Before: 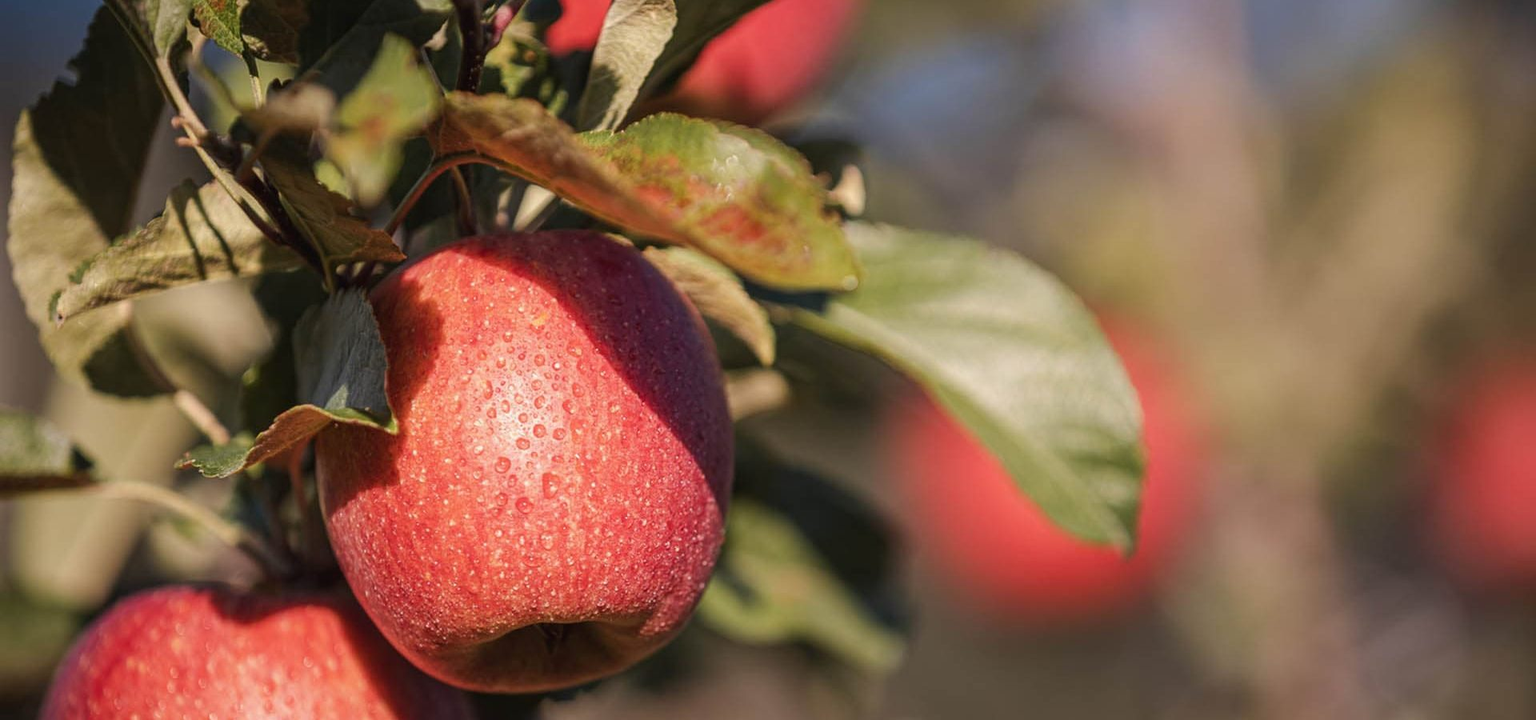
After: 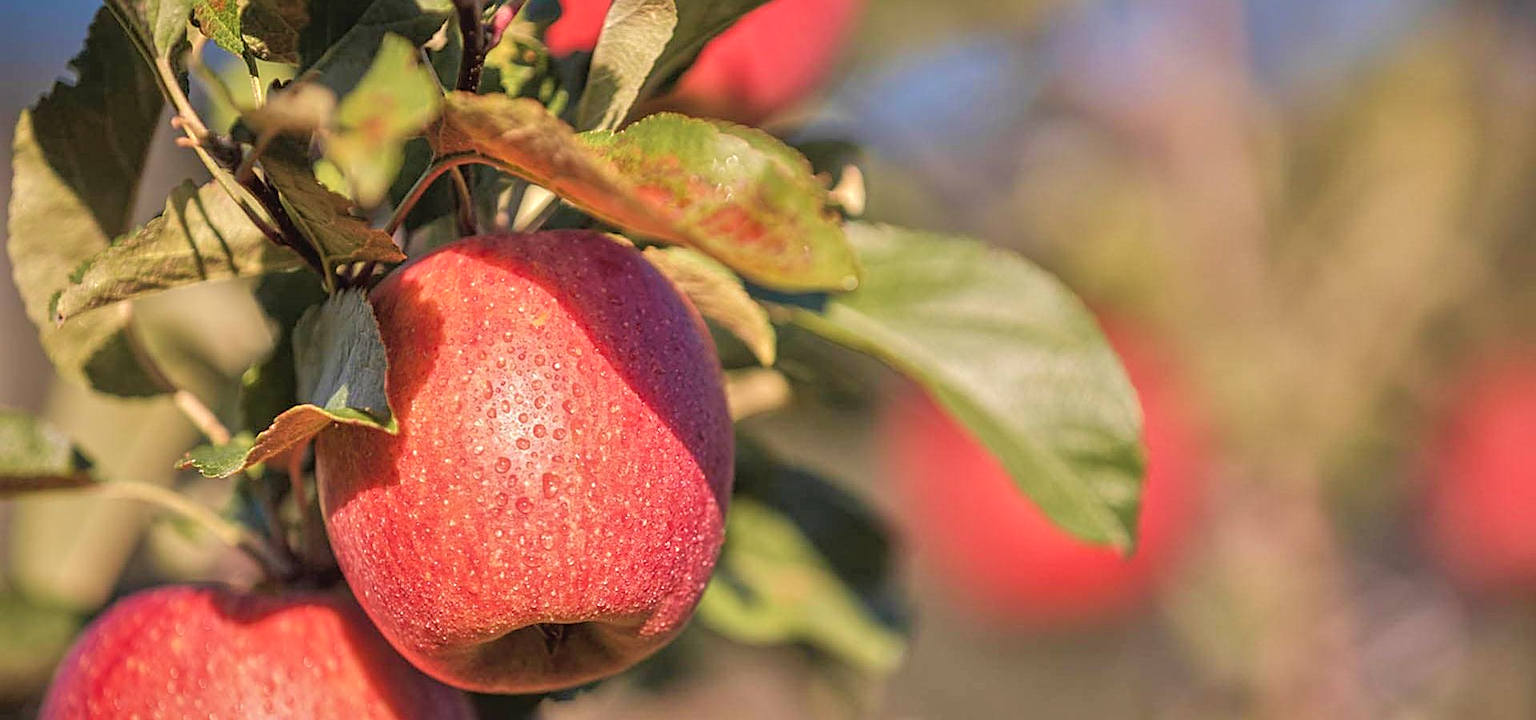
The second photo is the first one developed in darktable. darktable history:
shadows and highlights: on, module defaults
velvia: on, module defaults
tone equalizer: -7 EV 0.15 EV, -6 EV 0.6 EV, -5 EV 1.15 EV, -4 EV 1.33 EV, -3 EV 1.15 EV, -2 EV 0.6 EV, -1 EV 0.15 EV, mask exposure compensation -0.5 EV
sharpen: on, module defaults
